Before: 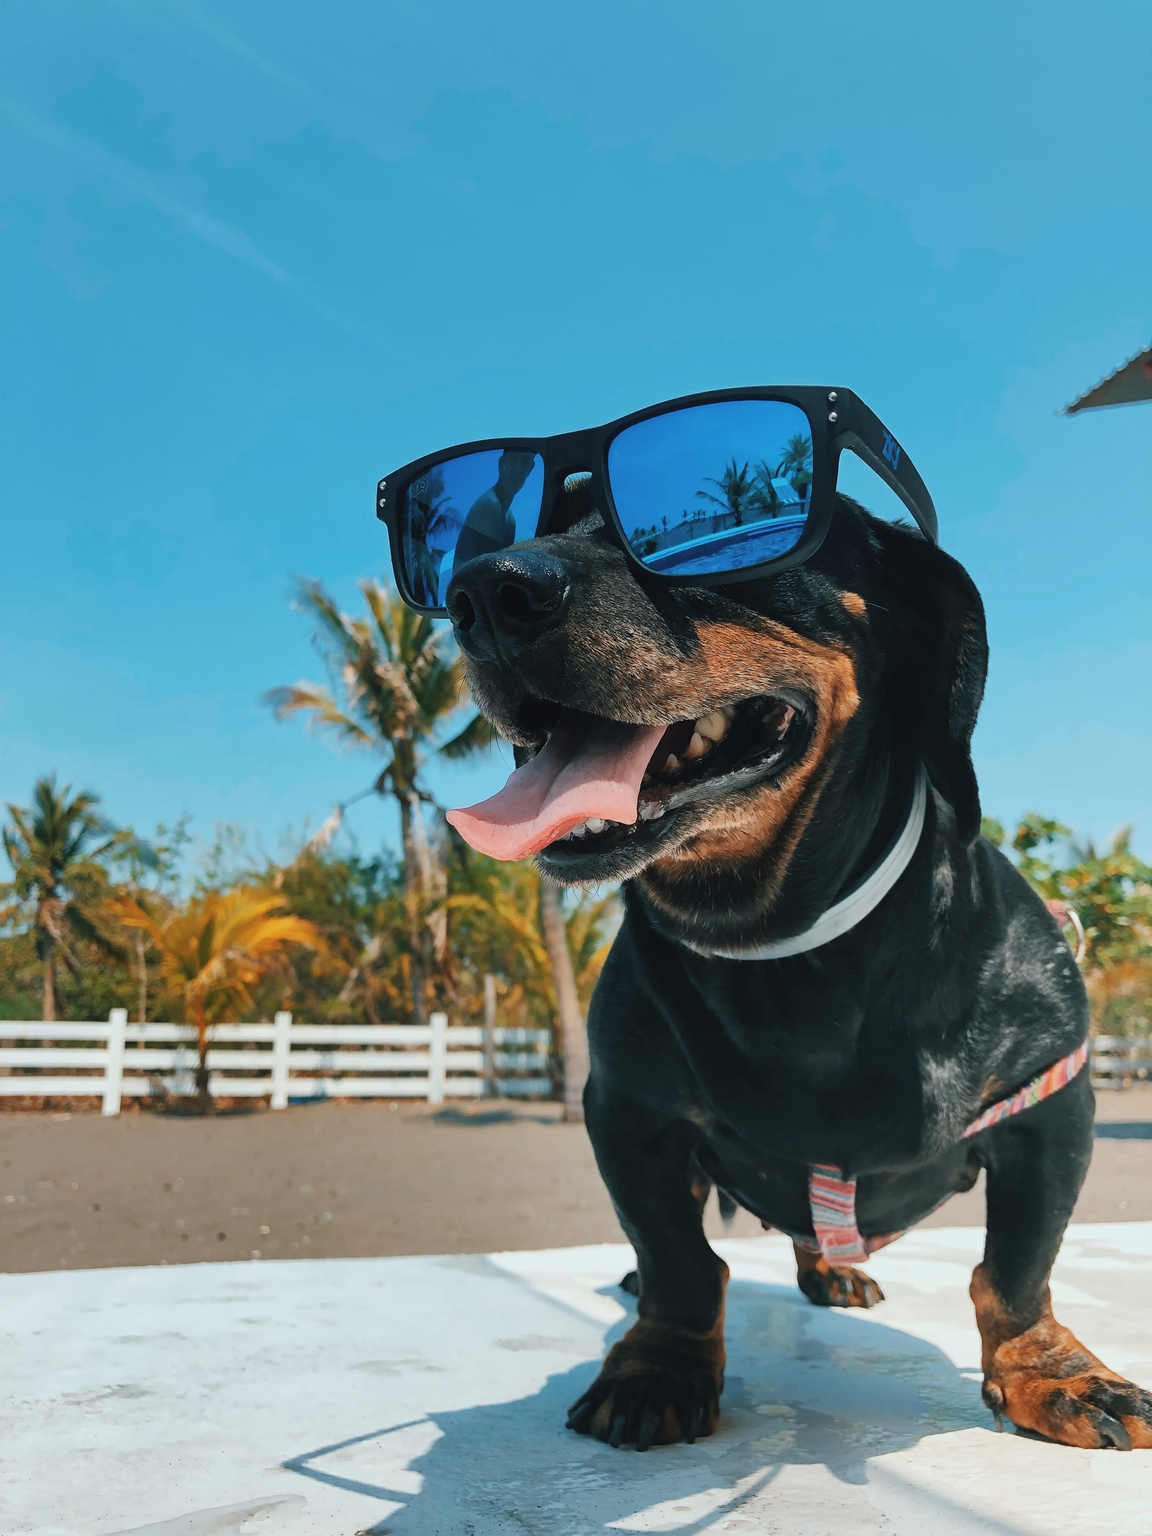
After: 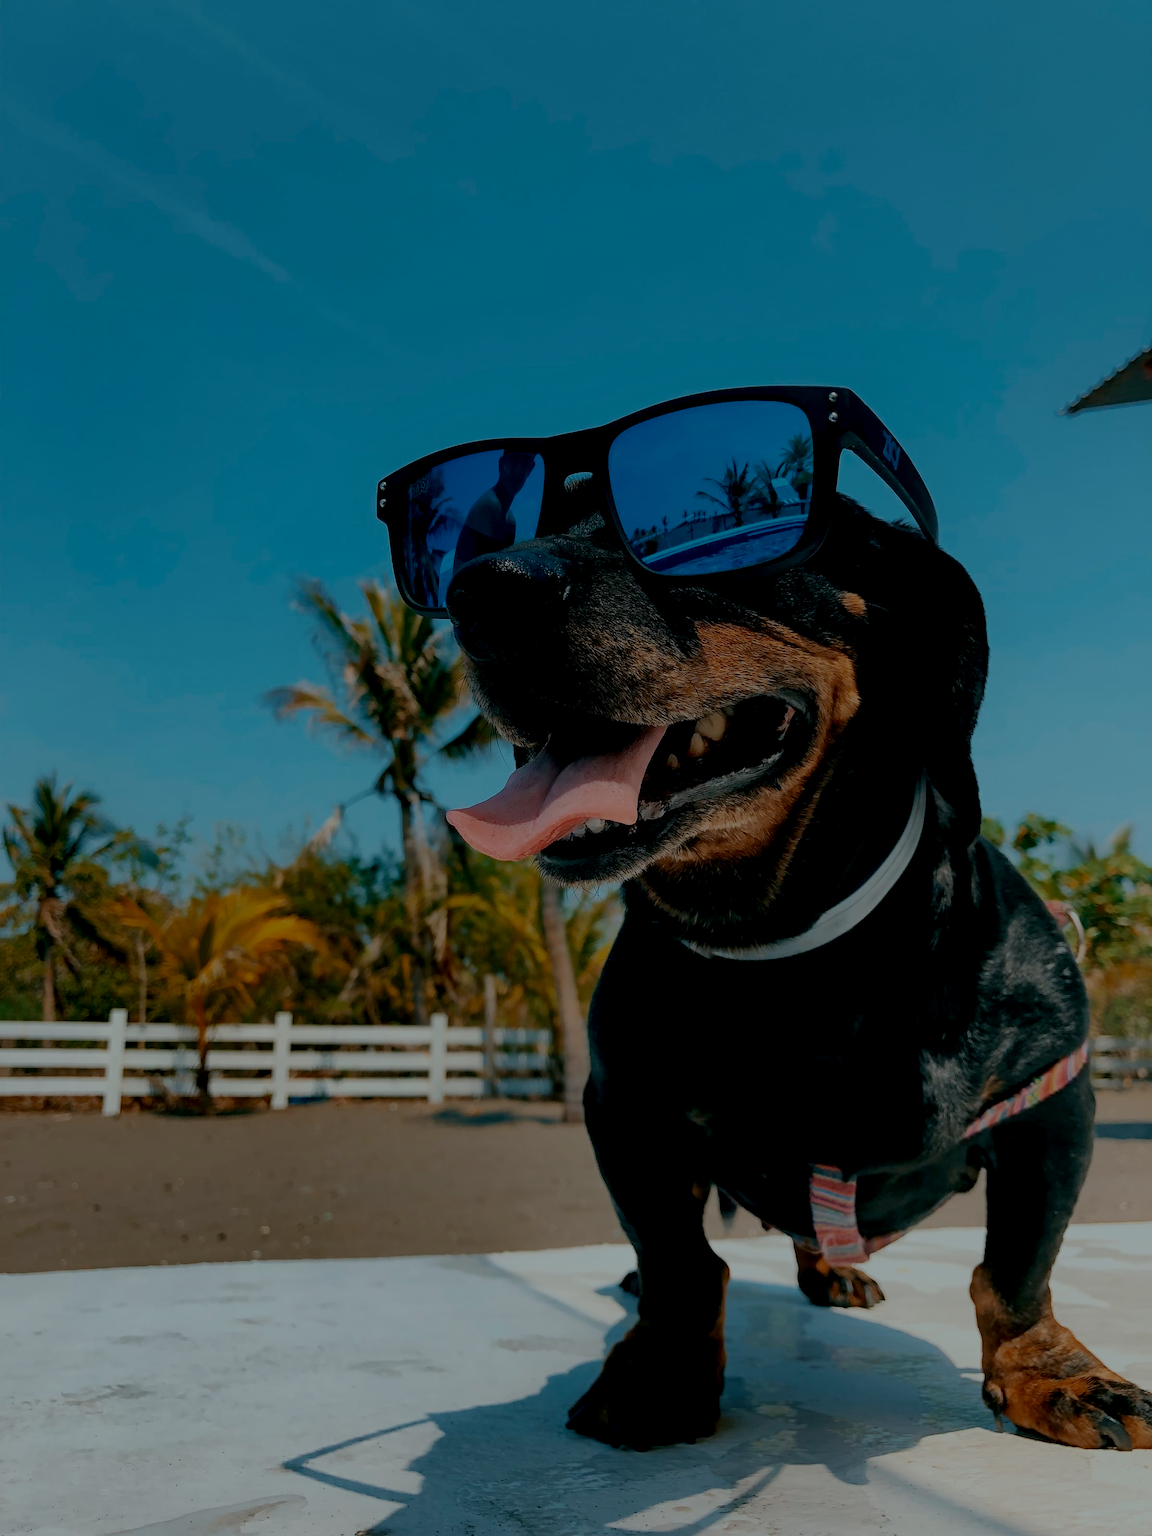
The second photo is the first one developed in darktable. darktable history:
exposure: black level correction 0.031, exposure 0.33 EV, compensate exposure bias true, compensate highlight preservation false
tone equalizer: -8 EV -1.99 EV, -7 EV -1.99 EV, -6 EV -1.99 EV, -5 EV -1.99 EV, -4 EV -1.97 EV, -3 EV -1.98 EV, -2 EV -1.99 EV, -1 EV -1.61 EV, +0 EV -1.97 EV, smoothing diameter 2.22%, edges refinement/feathering 24.09, mask exposure compensation -1.57 EV, filter diffusion 5
velvia: on, module defaults
